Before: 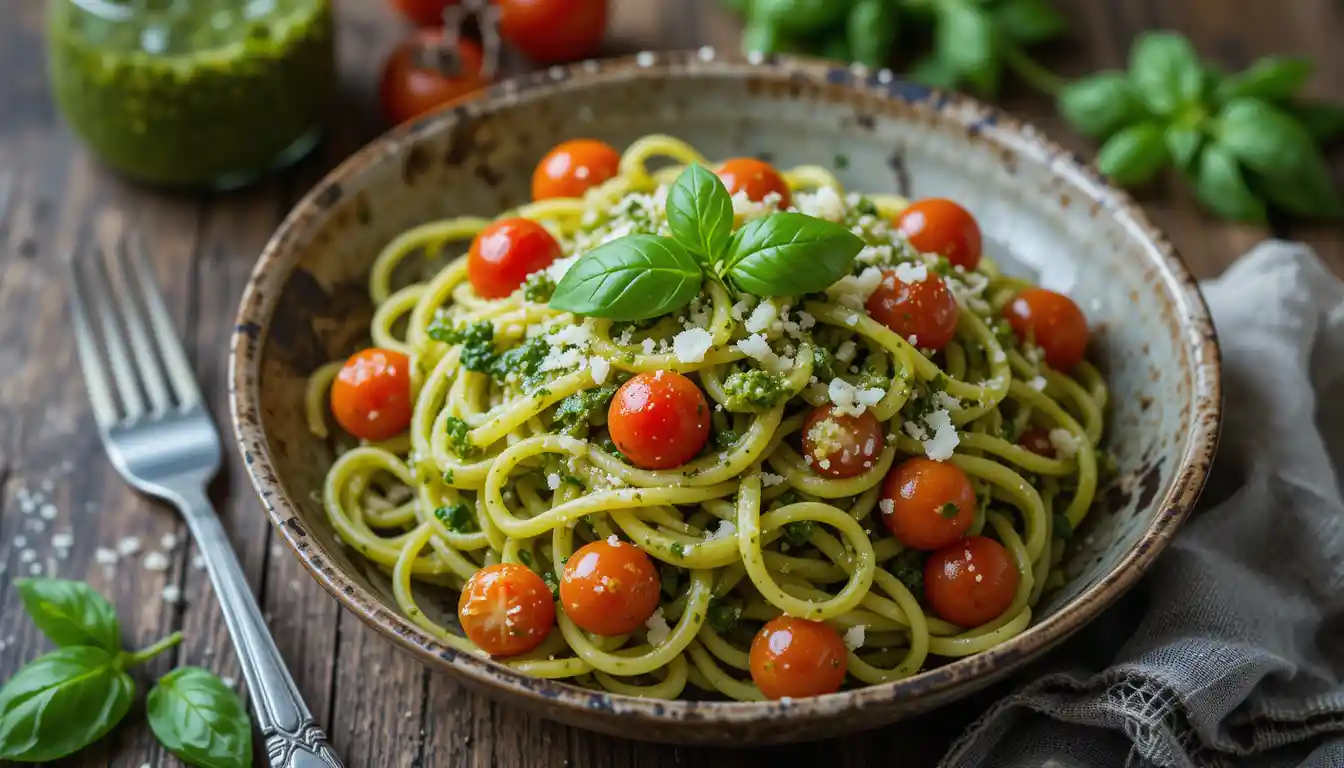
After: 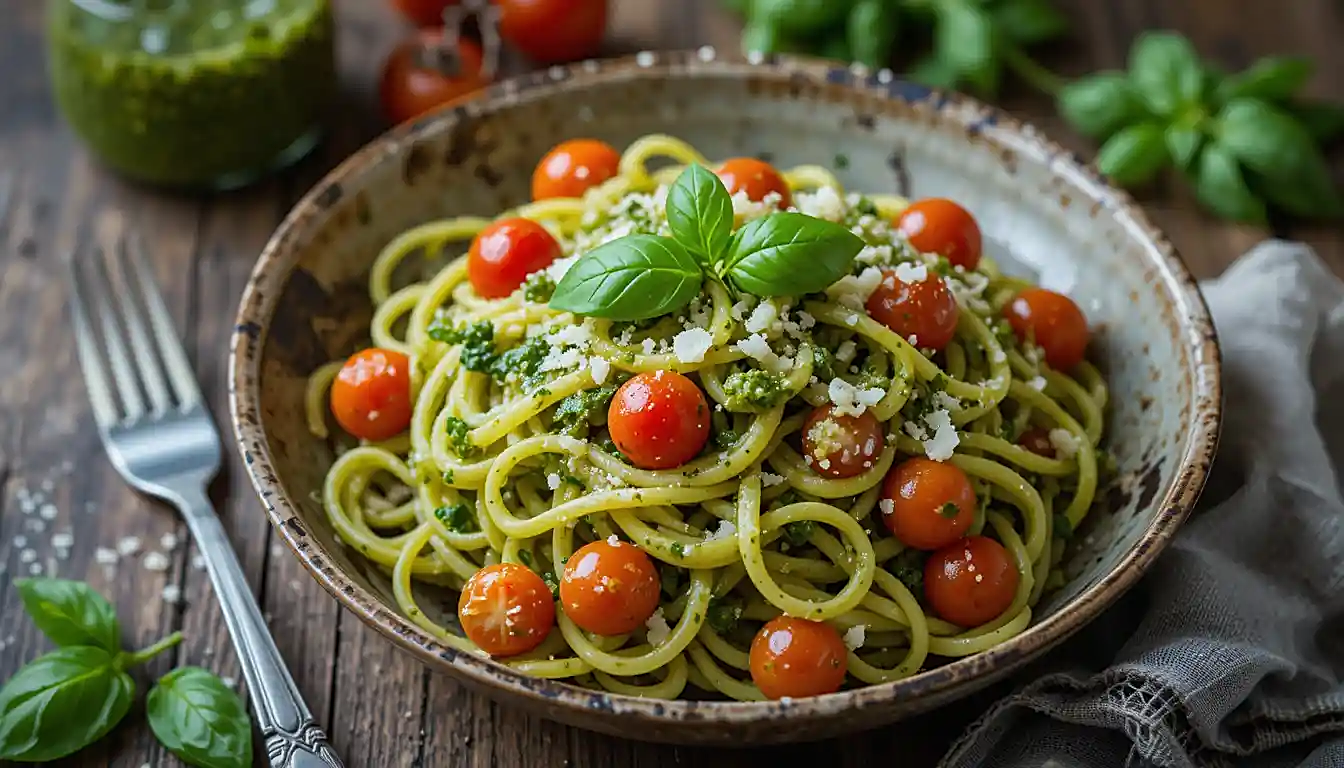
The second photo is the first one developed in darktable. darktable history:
vignetting: fall-off start 80.87%, fall-off radius 61.59%, brightness -0.384, saturation 0.007, center (0, 0.007), automatic ratio true, width/height ratio 1.418
sharpen: on, module defaults
